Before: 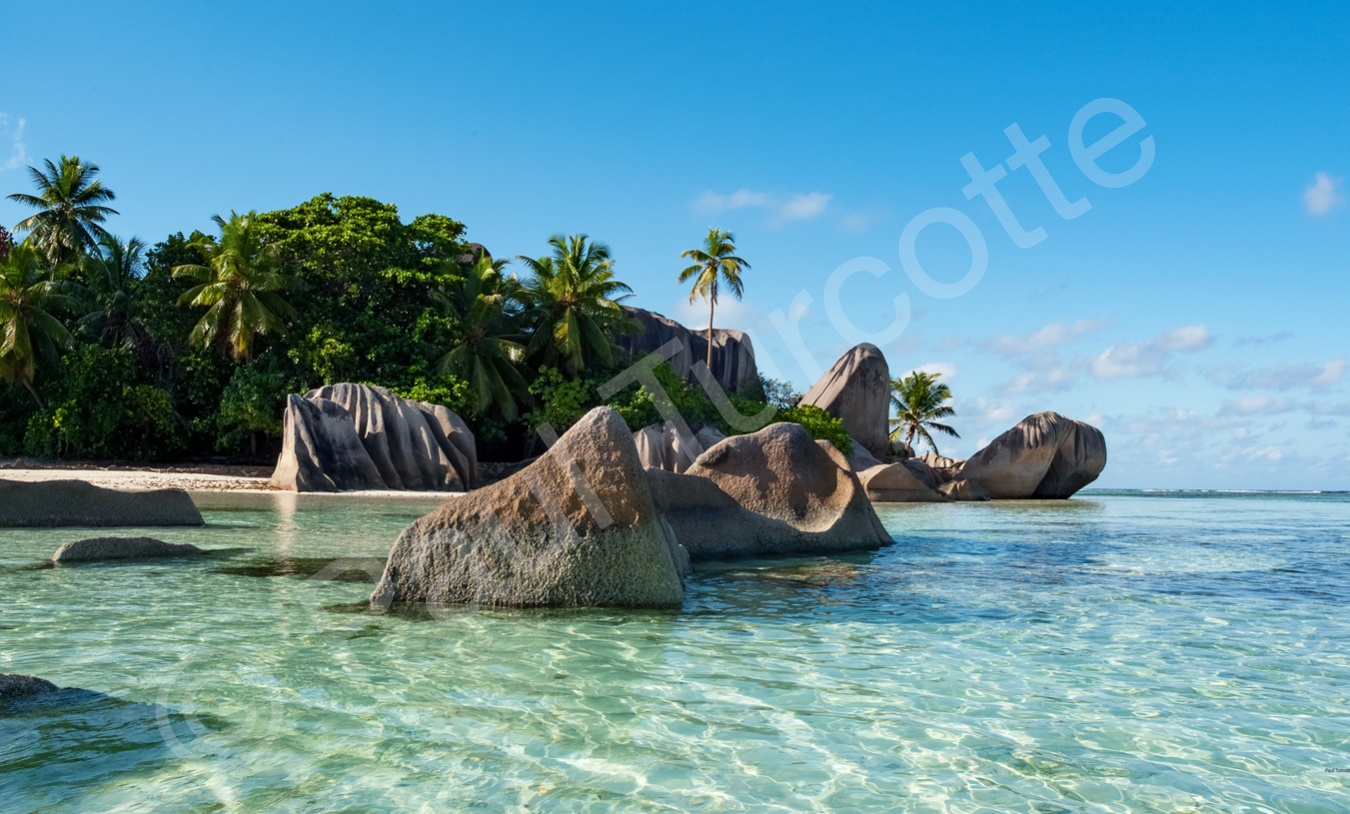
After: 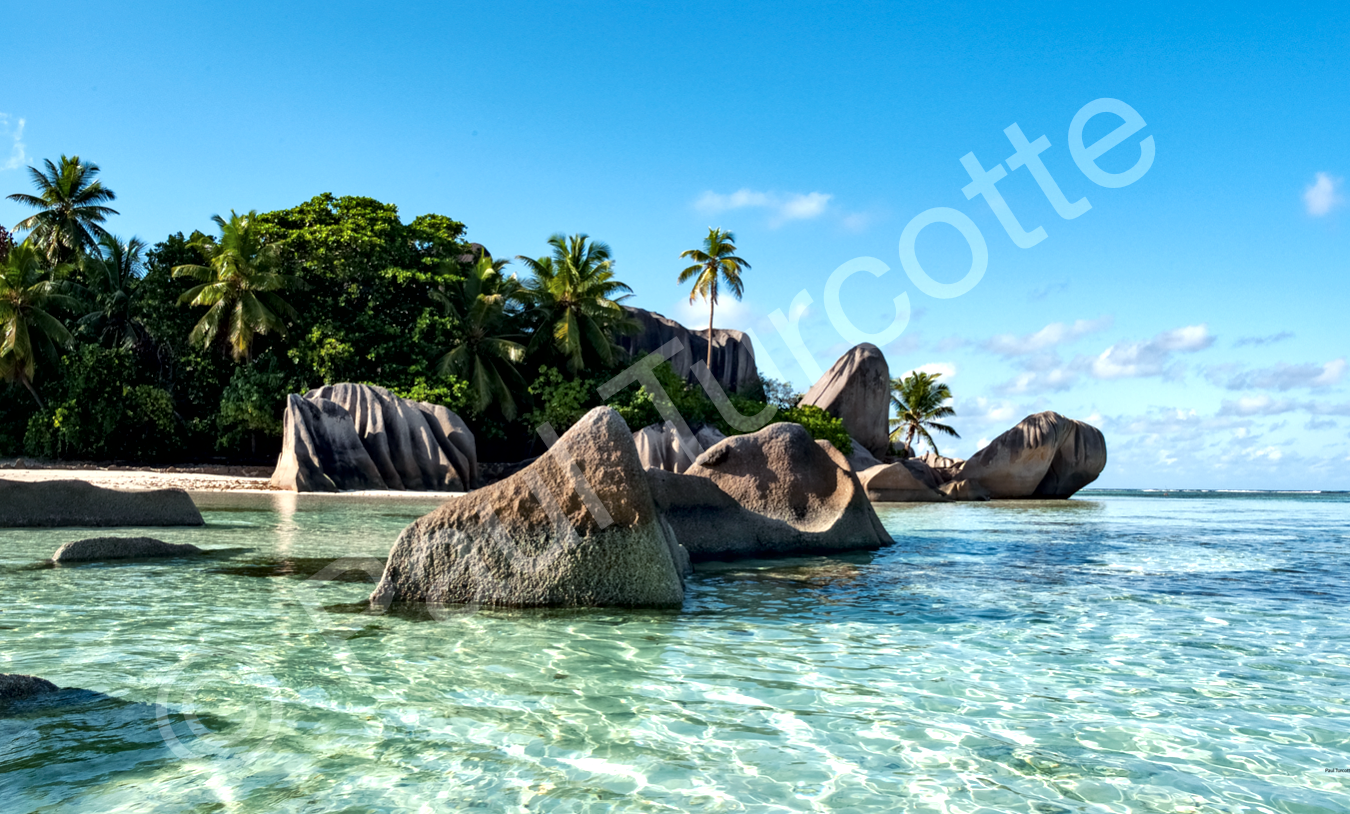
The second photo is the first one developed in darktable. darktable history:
tone equalizer: -8 EV -0.4 EV, -7 EV -0.418 EV, -6 EV -0.326 EV, -5 EV -0.198 EV, -3 EV 0.216 EV, -2 EV 0.313 EV, -1 EV 0.39 EV, +0 EV 0.432 EV, edges refinement/feathering 500, mask exposure compensation -1.57 EV, preserve details no
local contrast: mode bilateral grid, contrast 20, coarseness 50, detail 171%, midtone range 0.2
